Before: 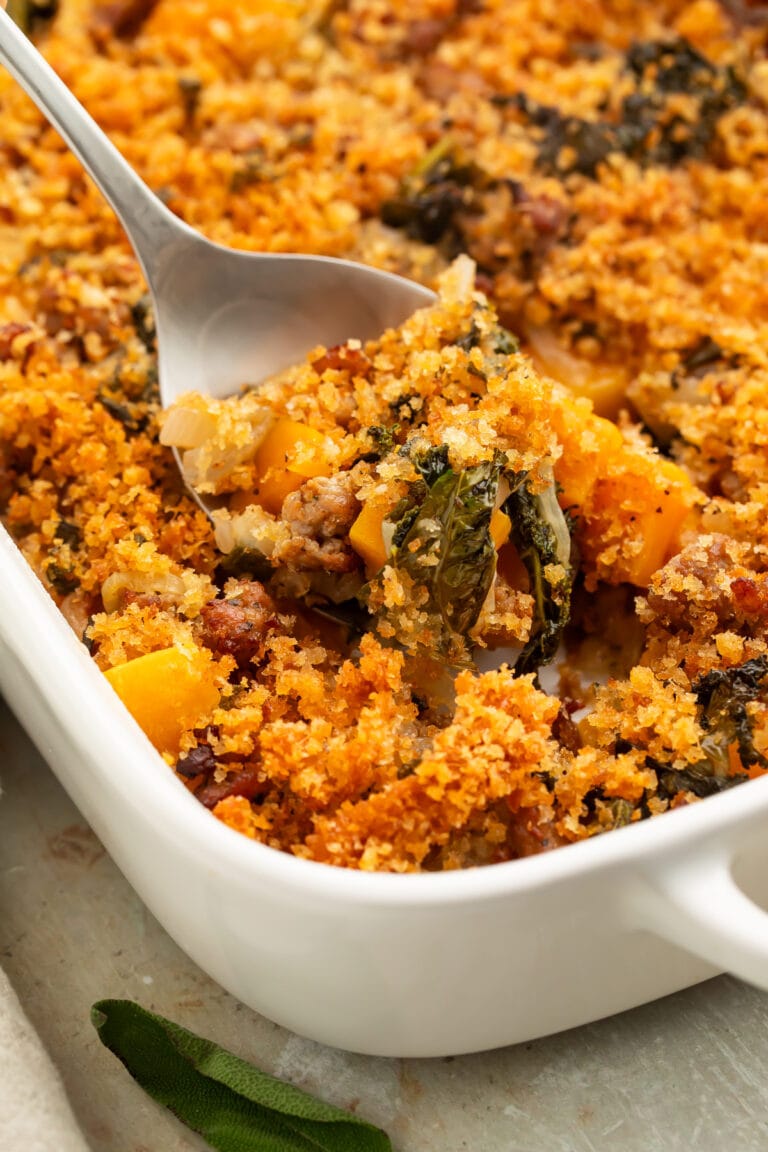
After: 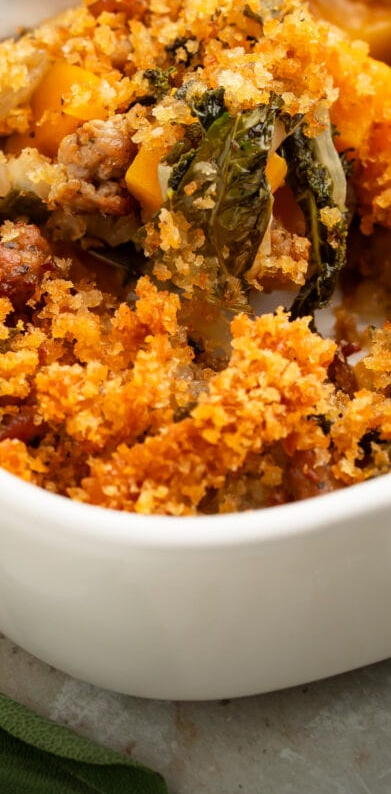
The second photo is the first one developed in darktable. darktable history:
crop and rotate: left 29.263%, top 31.056%, right 19.806%
vignetting: fall-off radius 60.96%, brightness -0.576, saturation -0.261, center (-0.05, -0.355)
